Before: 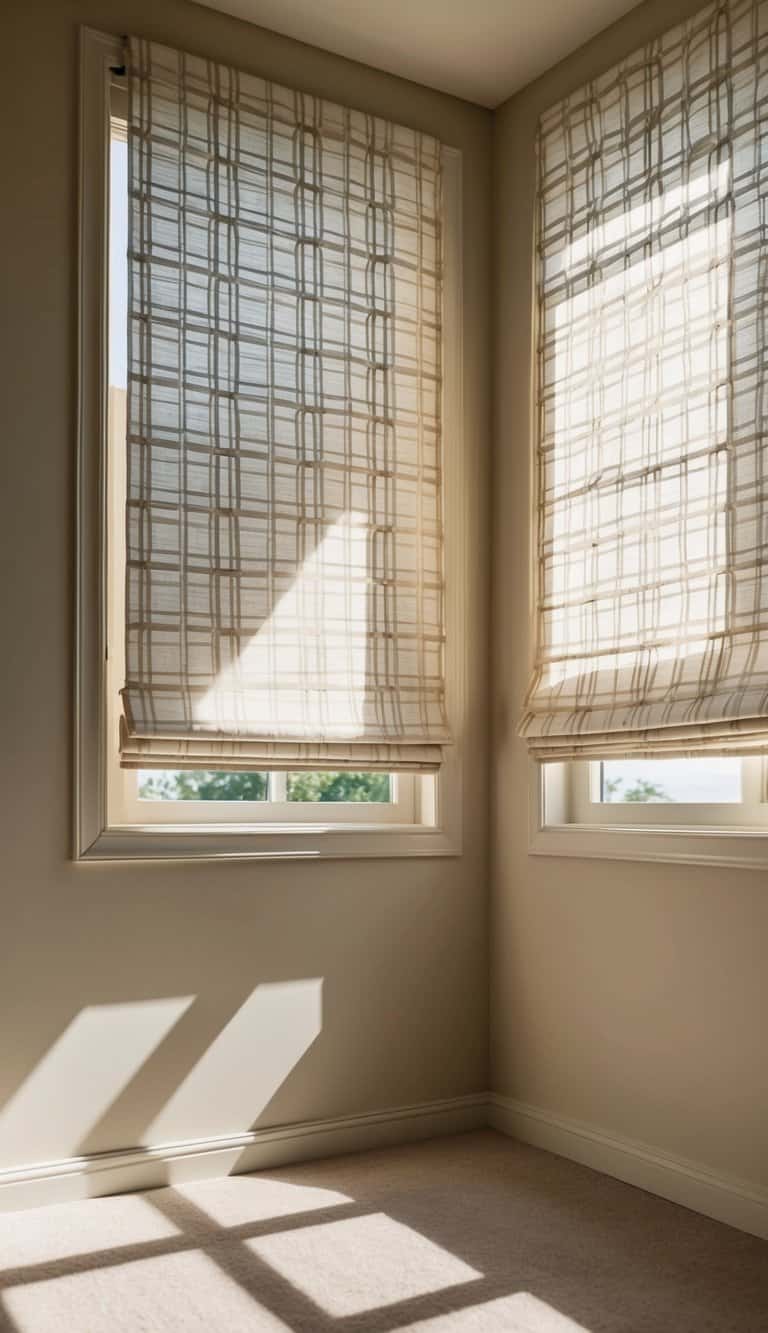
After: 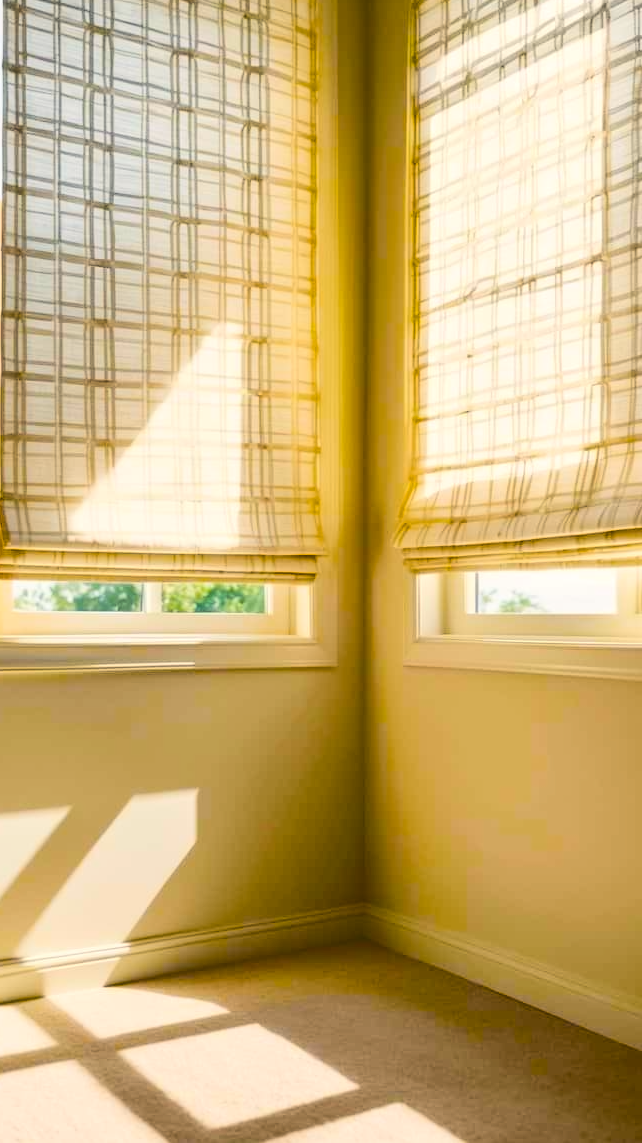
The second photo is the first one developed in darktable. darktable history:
color balance rgb: linear chroma grading › global chroma 40.15%, perceptual saturation grading › global saturation 60.58%, perceptual saturation grading › highlights 20.44%, perceptual saturation grading › shadows -50.36%, perceptual brilliance grading › highlights 2.19%, perceptual brilliance grading › mid-tones -50.36%, perceptual brilliance grading › shadows -50.36%
color calibration: x 0.342, y 0.355, temperature 5146 K
color equalizer: saturation › red 1.26, saturation › orange 1.26, saturation › yellow 1.26, saturation › green 1.26, saturation › cyan 1.26, saturation › blue 1.26, saturation › lavender 1.26, saturation › magenta 1.26
crop: left 16.315%, top 14.246%
